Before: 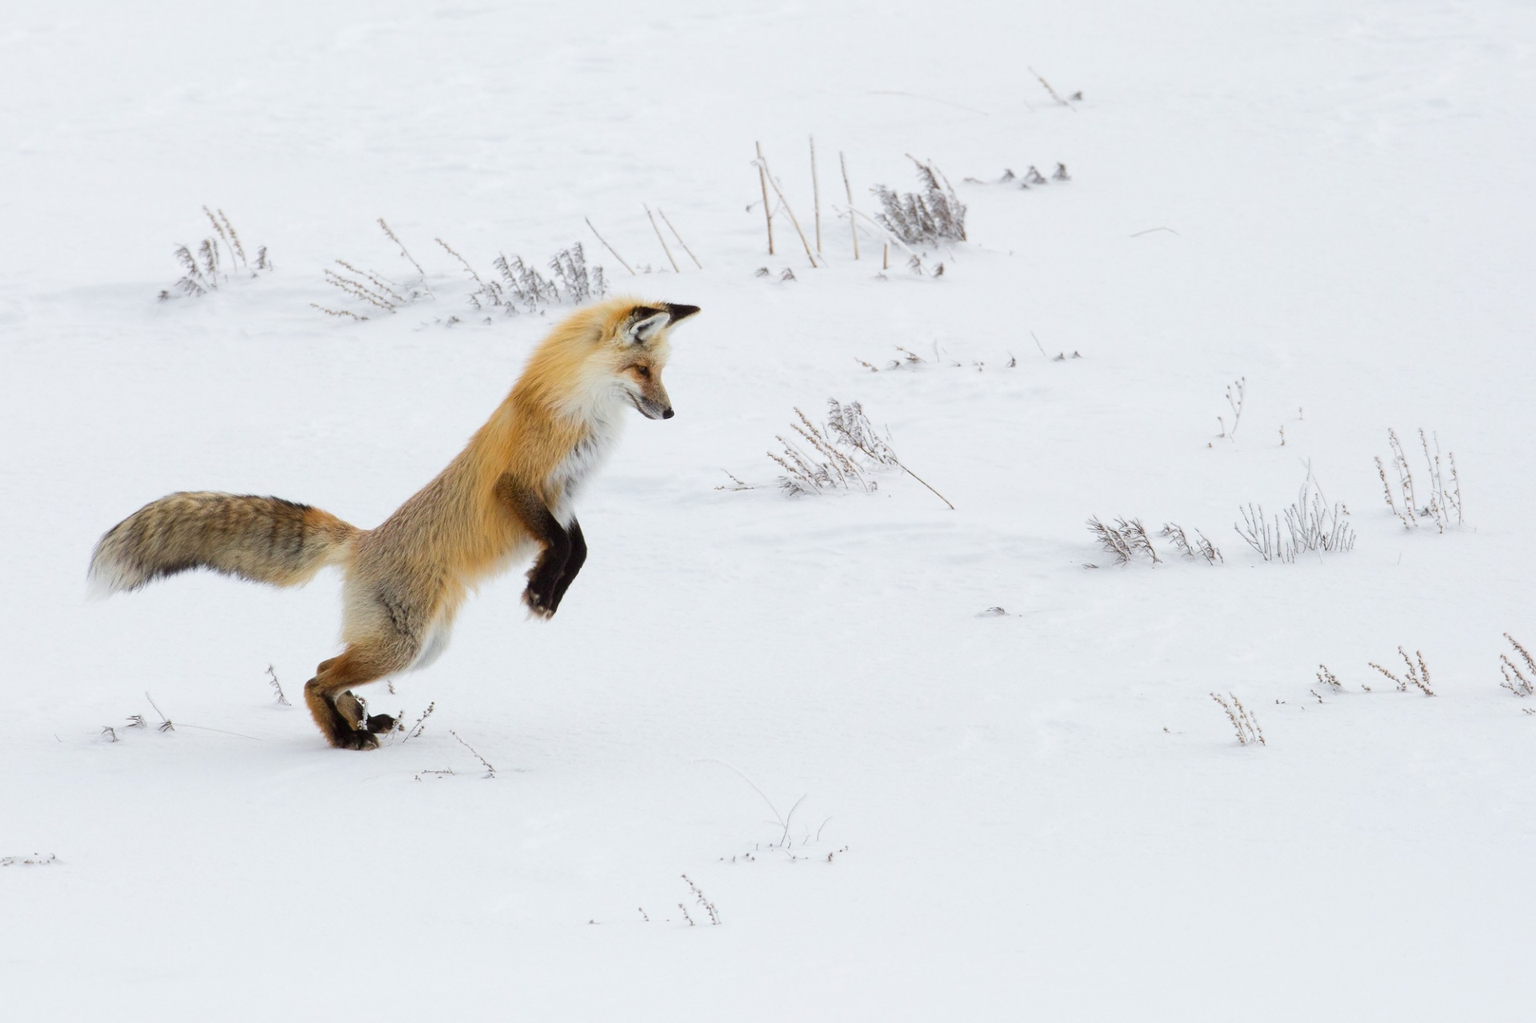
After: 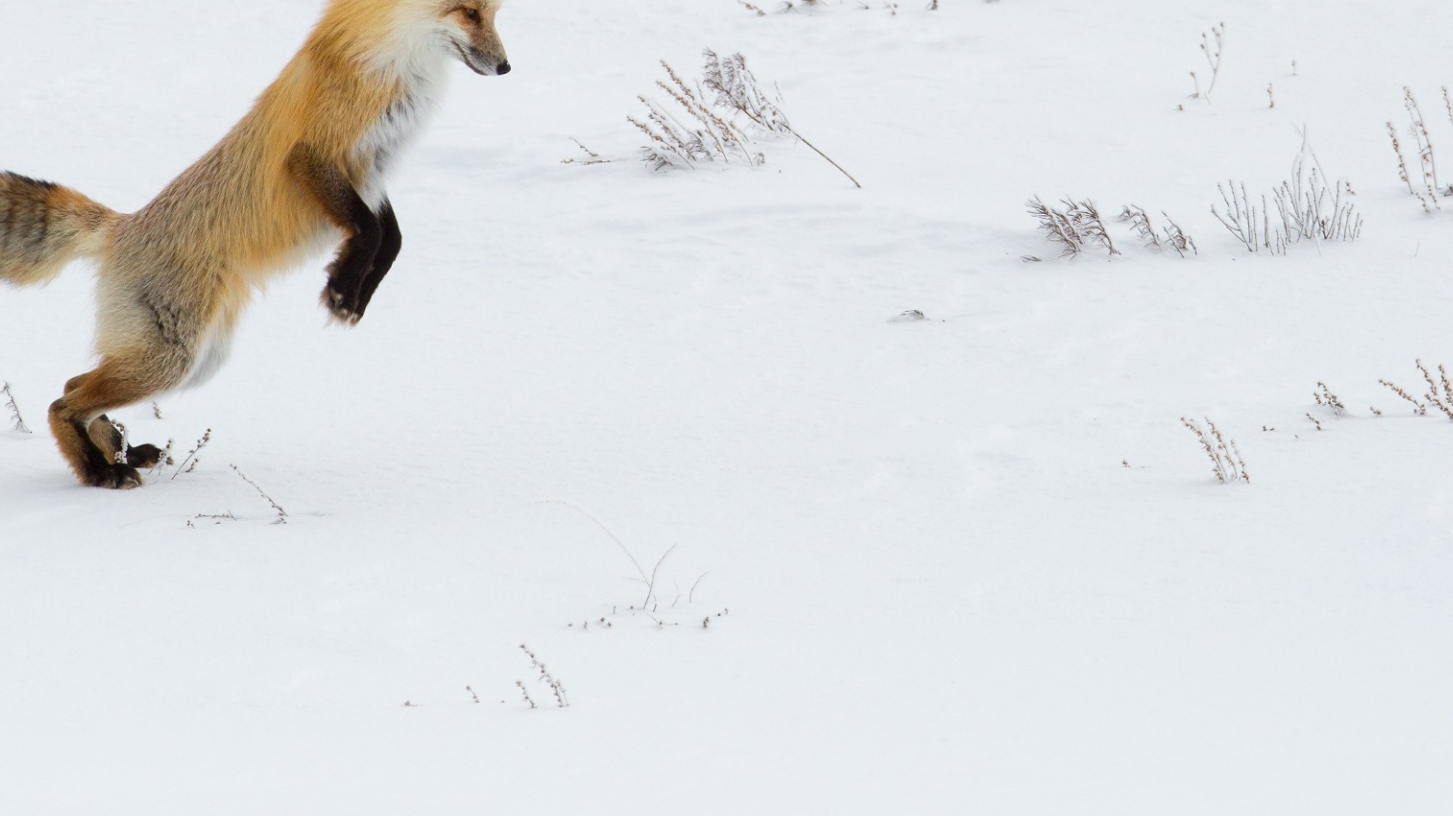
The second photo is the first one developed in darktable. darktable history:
bloom: size 9%, threshold 100%, strength 7%
crop and rotate: left 17.299%, top 35.115%, right 7.015%, bottom 1.024%
